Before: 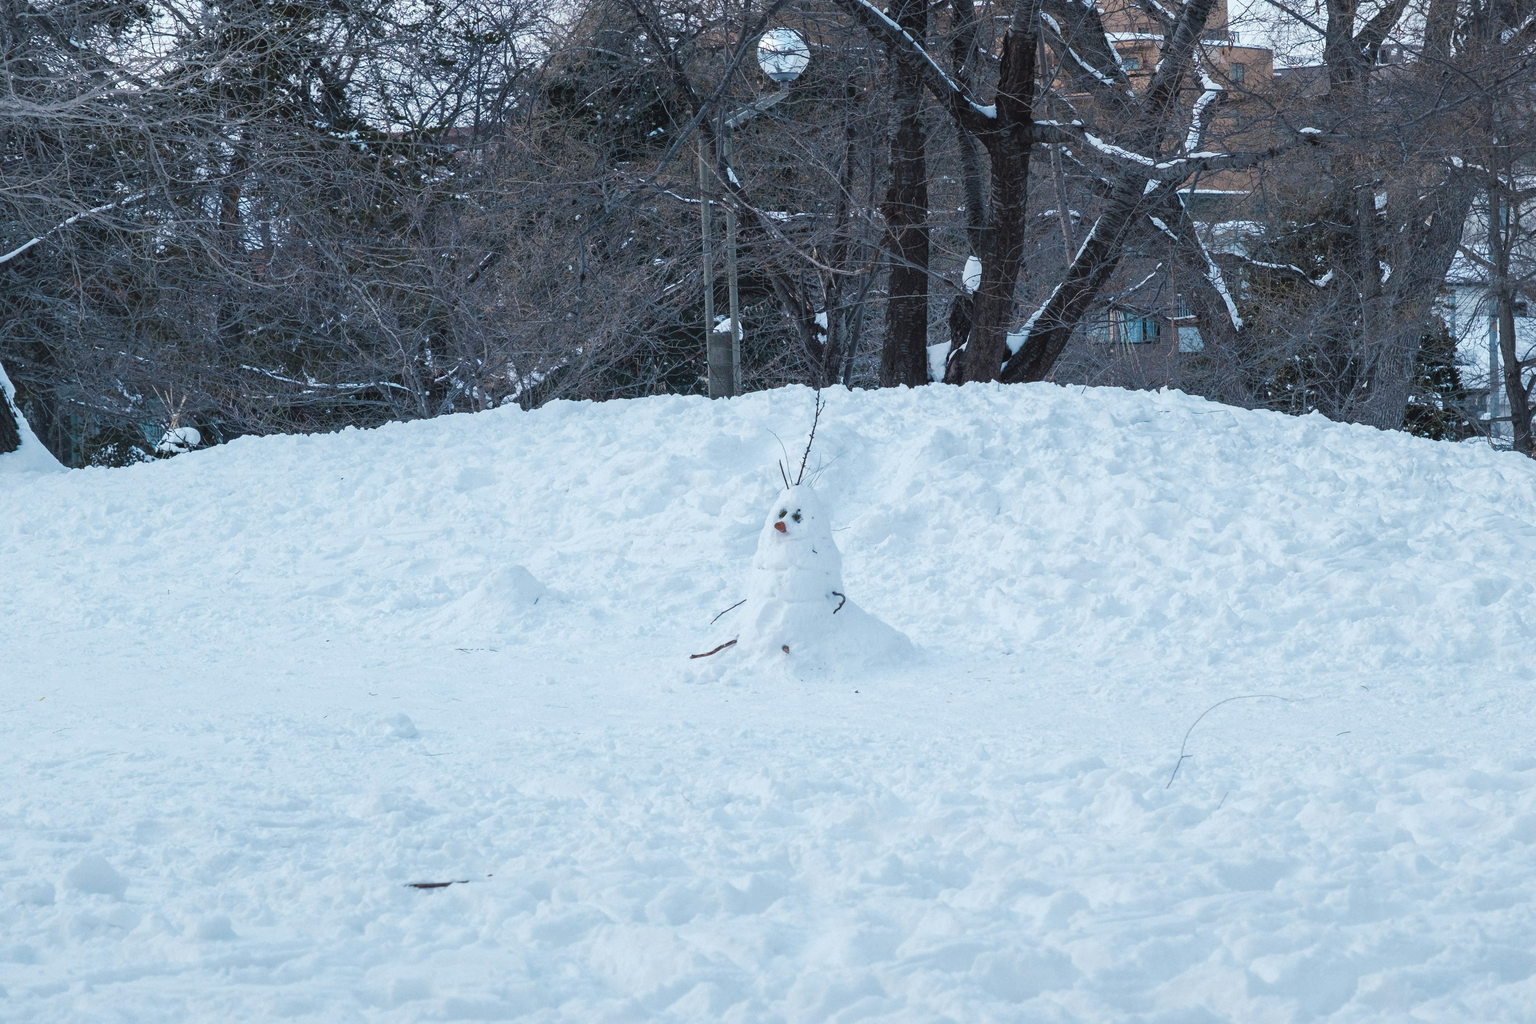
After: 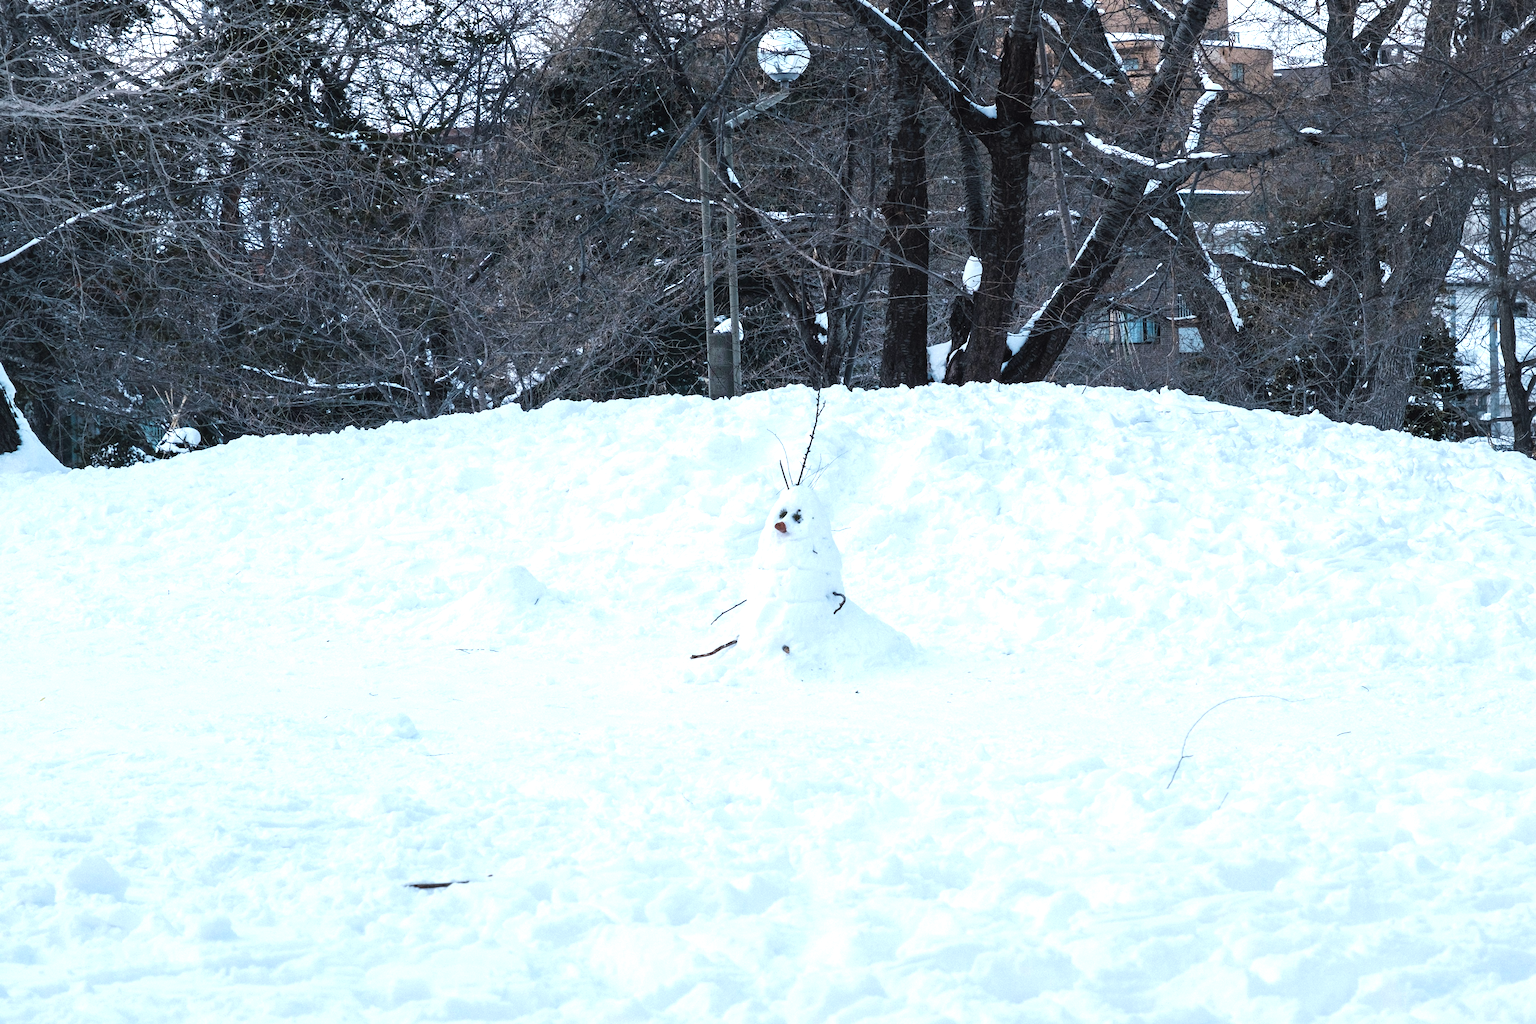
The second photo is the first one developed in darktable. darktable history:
tone equalizer: -8 EV -0.746 EV, -7 EV -0.724 EV, -6 EV -0.608 EV, -5 EV -0.417 EV, -3 EV 0.384 EV, -2 EV 0.6 EV, -1 EV 0.696 EV, +0 EV 0.753 EV, edges refinement/feathering 500, mask exposure compensation -1.57 EV, preserve details no
